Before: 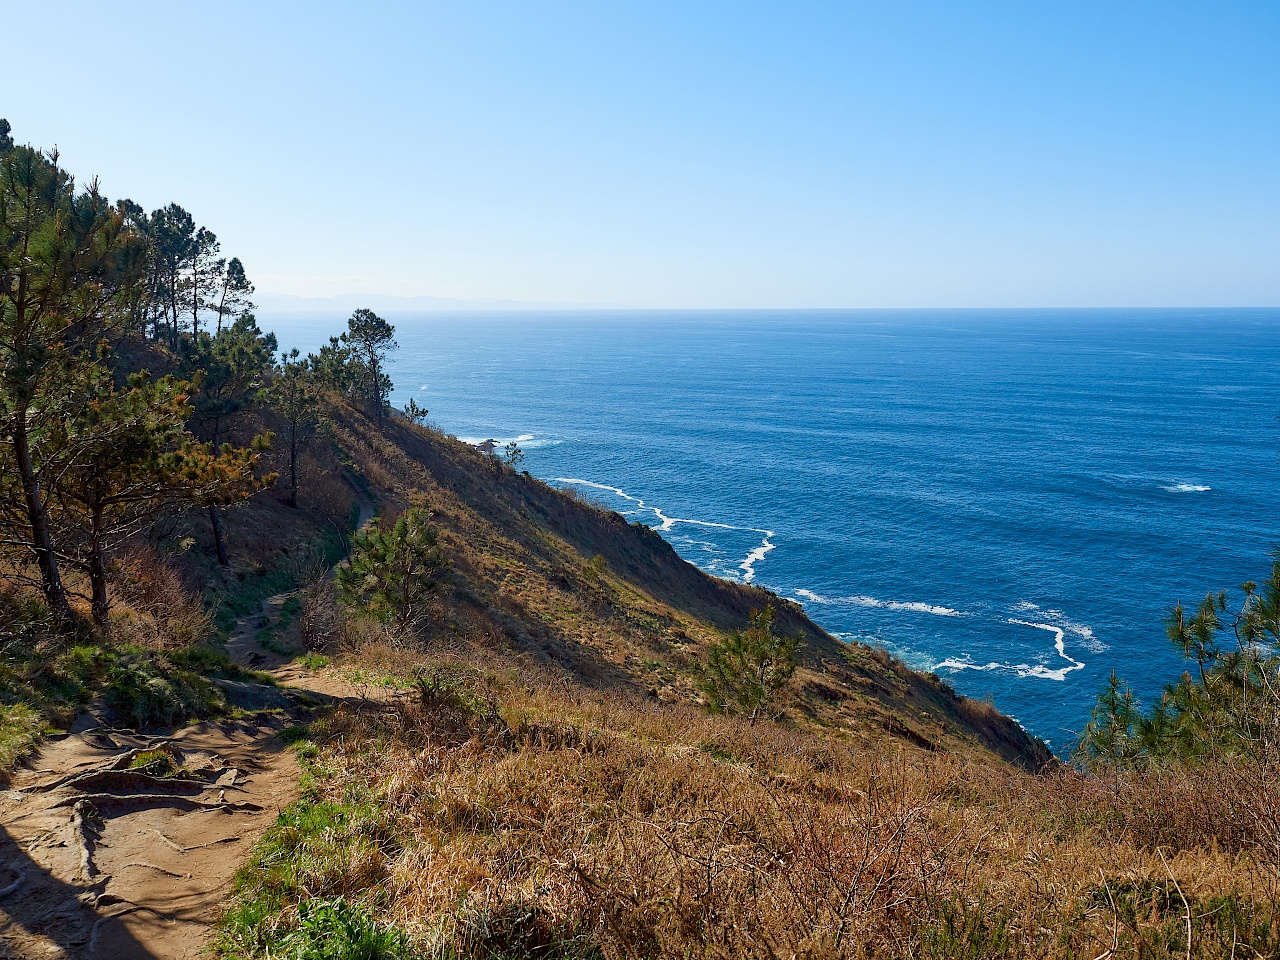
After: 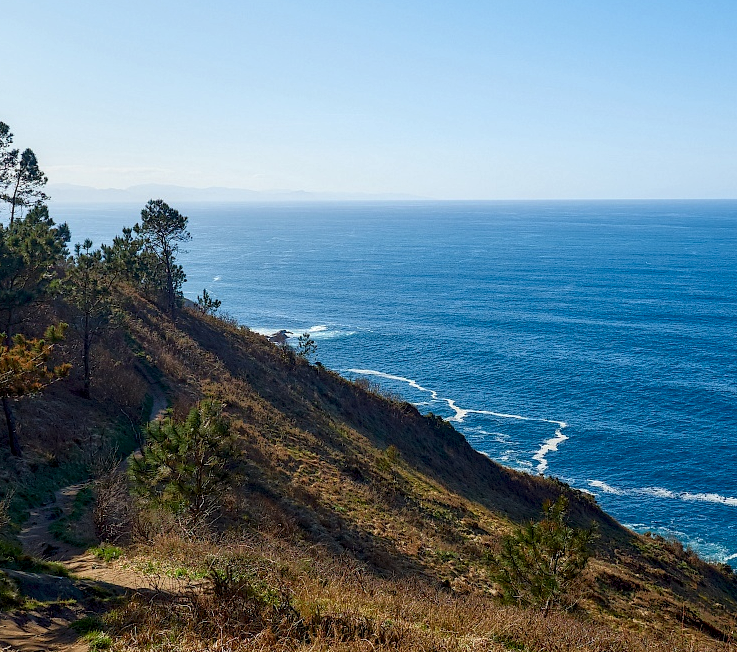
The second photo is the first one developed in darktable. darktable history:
crop: left 16.185%, top 11.423%, right 26.195%, bottom 20.608%
local contrast: on, module defaults
tone equalizer: edges refinement/feathering 500, mask exposure compensation -1.57 EV, preserve details no
contrast brightness saturation: brightness -0.091
